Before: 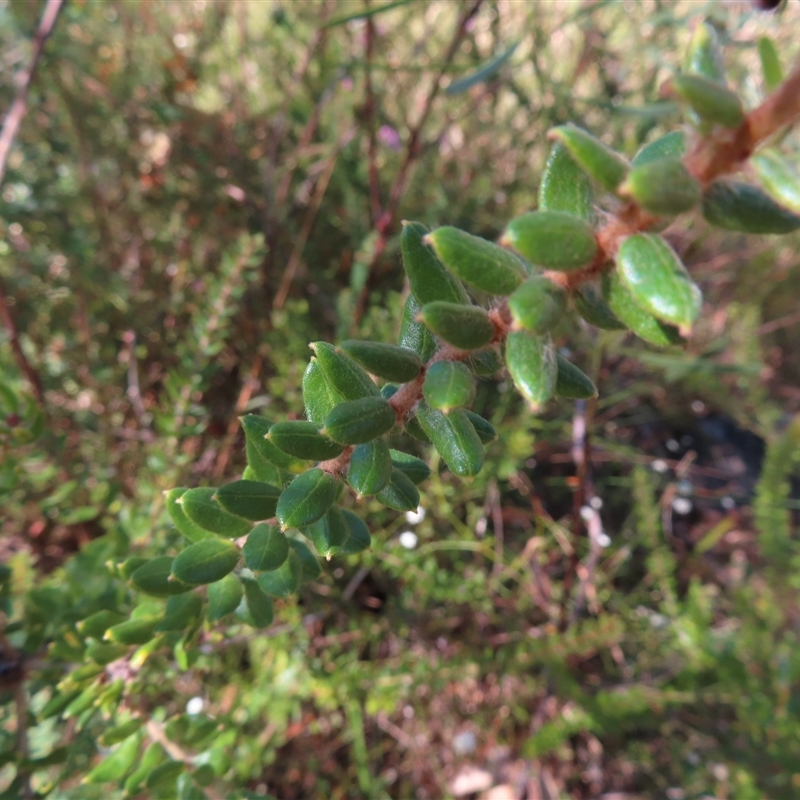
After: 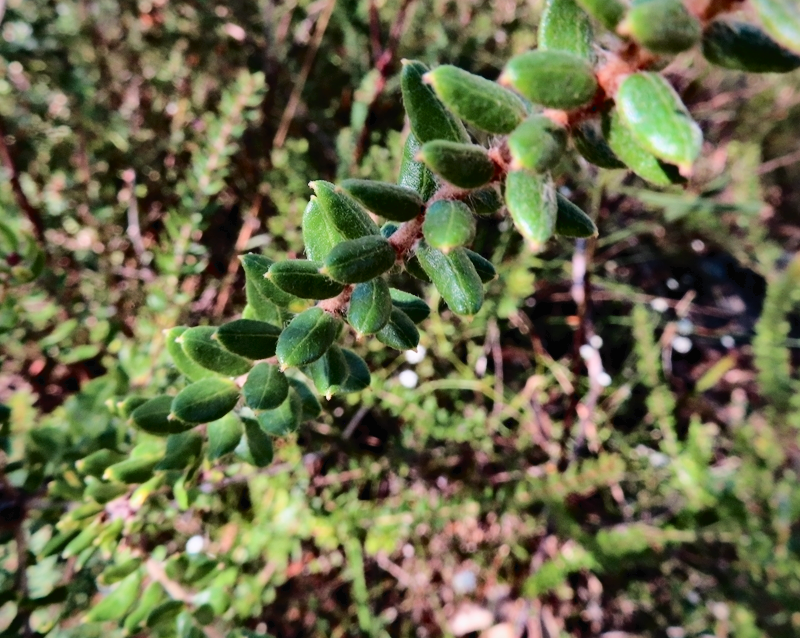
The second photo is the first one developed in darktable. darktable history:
crop and rotate: top 20.131%
filmic rgb: black relative exposure -7.96 EV, white relative exposure 3.97 EV, threshold 5.94 EV, hardness 4.16, contrast 0.998, enable highlight reconstruction true
tone curve: curves: ch0 [(0, 0) (0.003, 0.034) (0.011, 0.038) (0.025, 0.046) (0.044, 0.054) (0.069, 0.06) (0.1, 0.079) (0.136, 0.114) (0.177, 0.151) (0.224, 0.213) (0.277, 0.293) (0.335, 0.385) (0.399, 0.482) (0.468, 0.578) (0.543, 0.655) (0.623, 0.724) (0.709, 0.786) (0.801, 0.854) (0.898, 0.922) (1, 1)], color space Lab, independent channels, preserve colors none
contrast equalizer: octaves 7, y [[0.6 ×6], [0.55 ×6], [0 ×6], [0 ×6], [0 ×6]]
local contrast: mode bilateral grid, contrast 21, coarseness 49, detail 119%, midtone range 0.2
haze removal: compatibility mode true, adaptive false
vignetting: fall-off radius 60.98%, brightness -0.319, saturation -0.054
